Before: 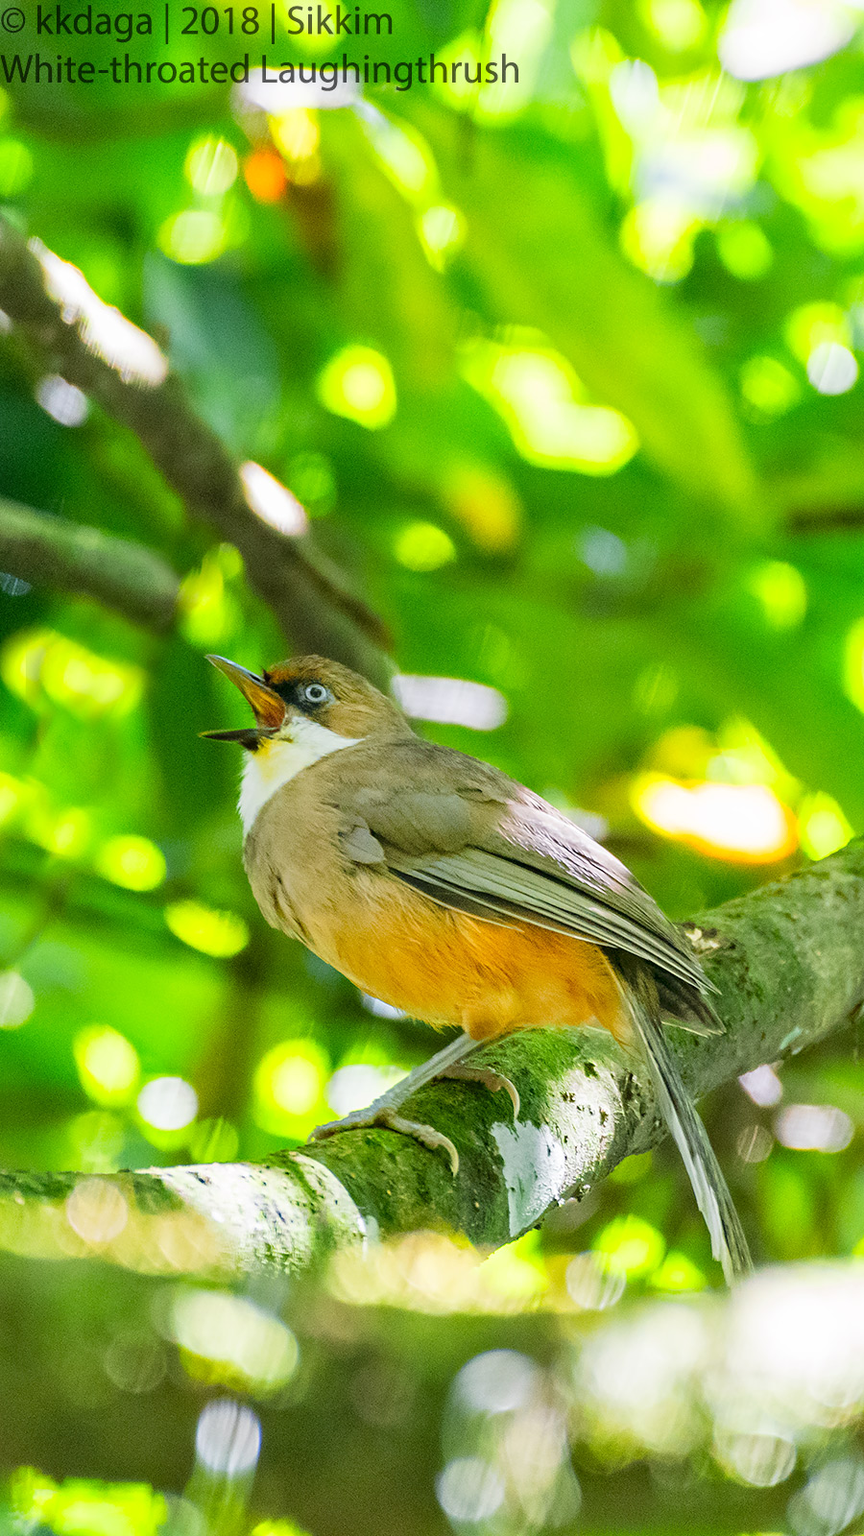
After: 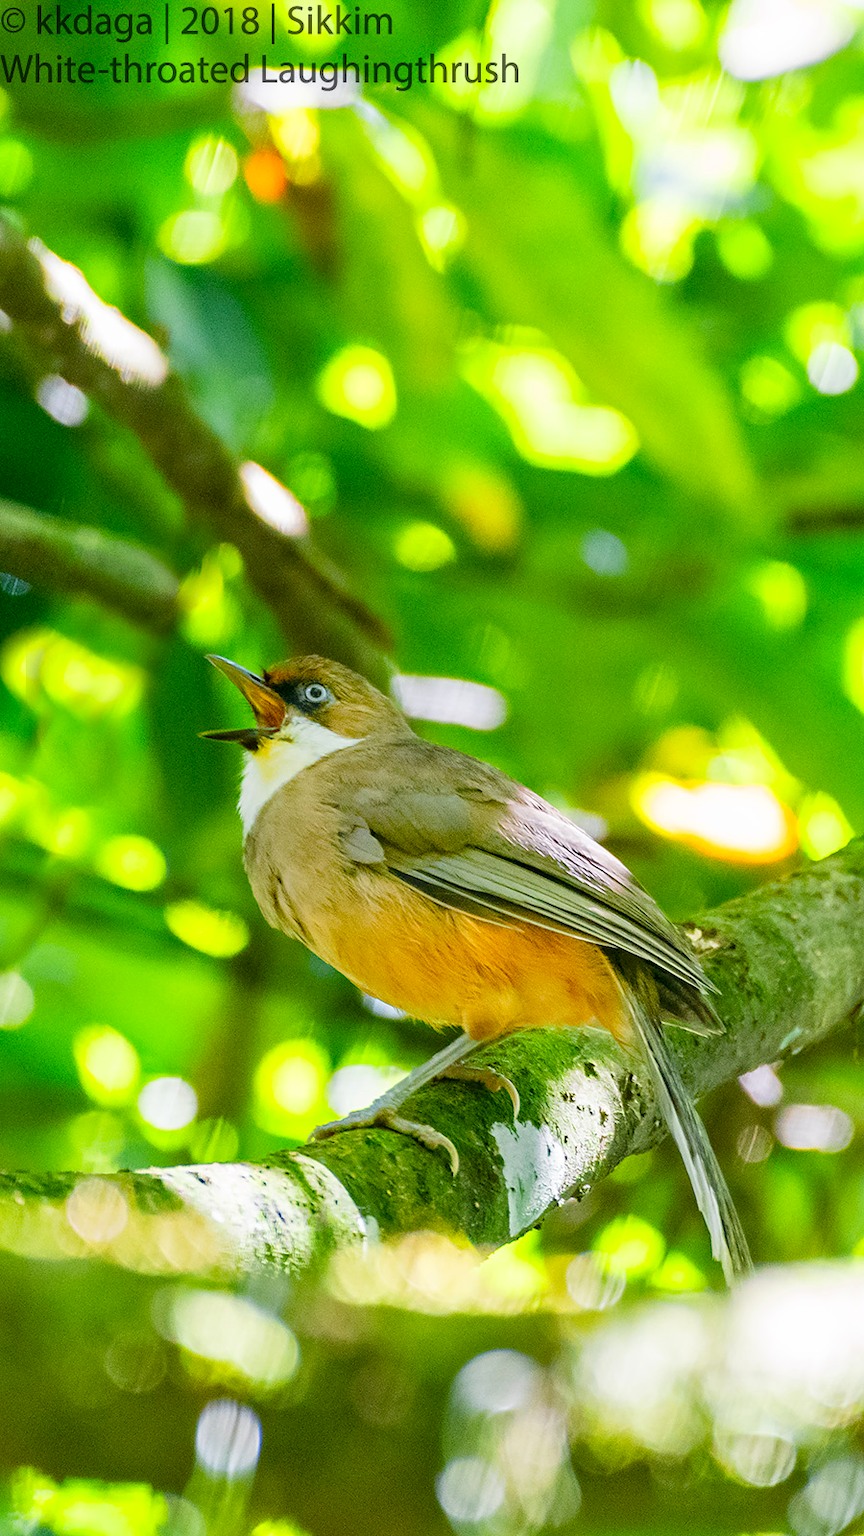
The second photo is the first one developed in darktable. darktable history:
color balance rgb: perceptual saturation grading › global saturation 20%, perceptual saturation grading › highlights -24.855%, perceptual saturation grading › shadows 24.23%, global vibrance 20%
